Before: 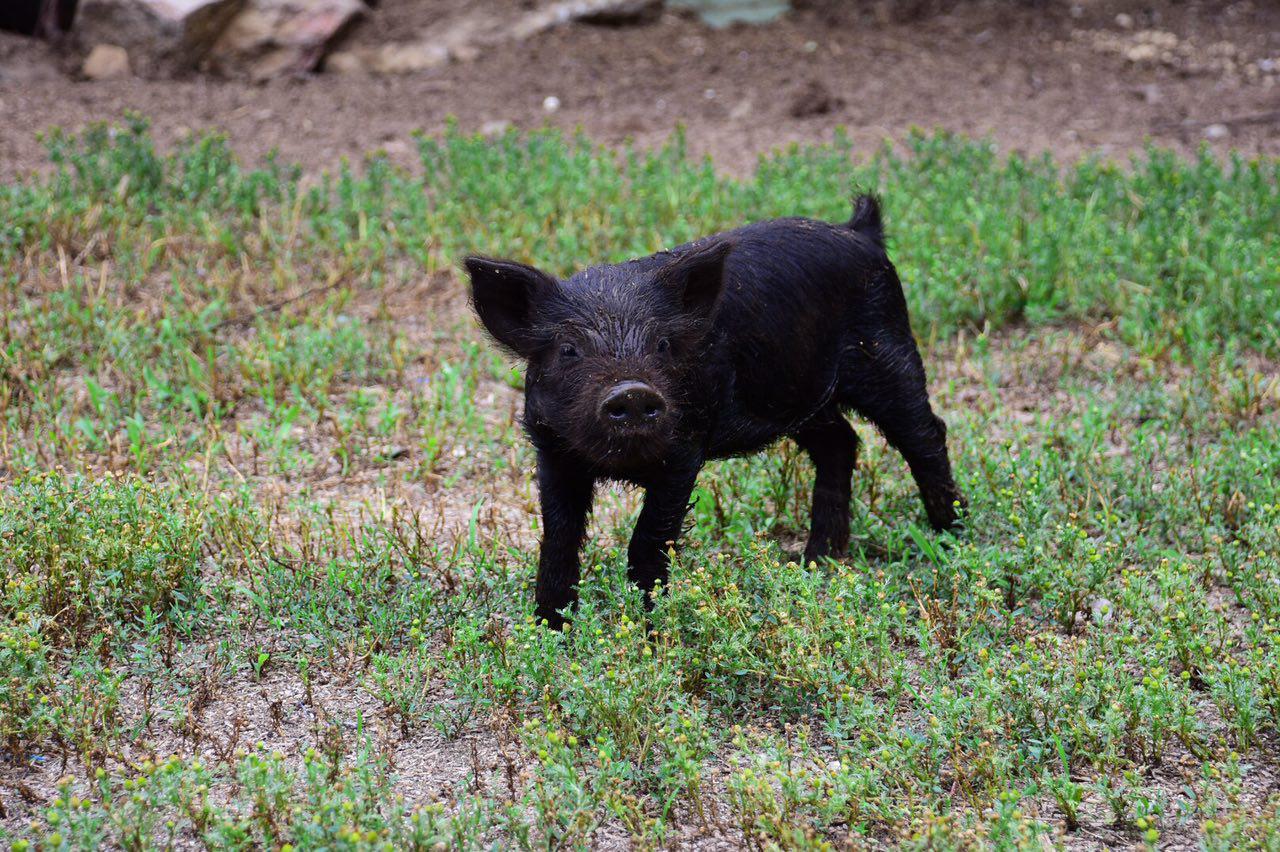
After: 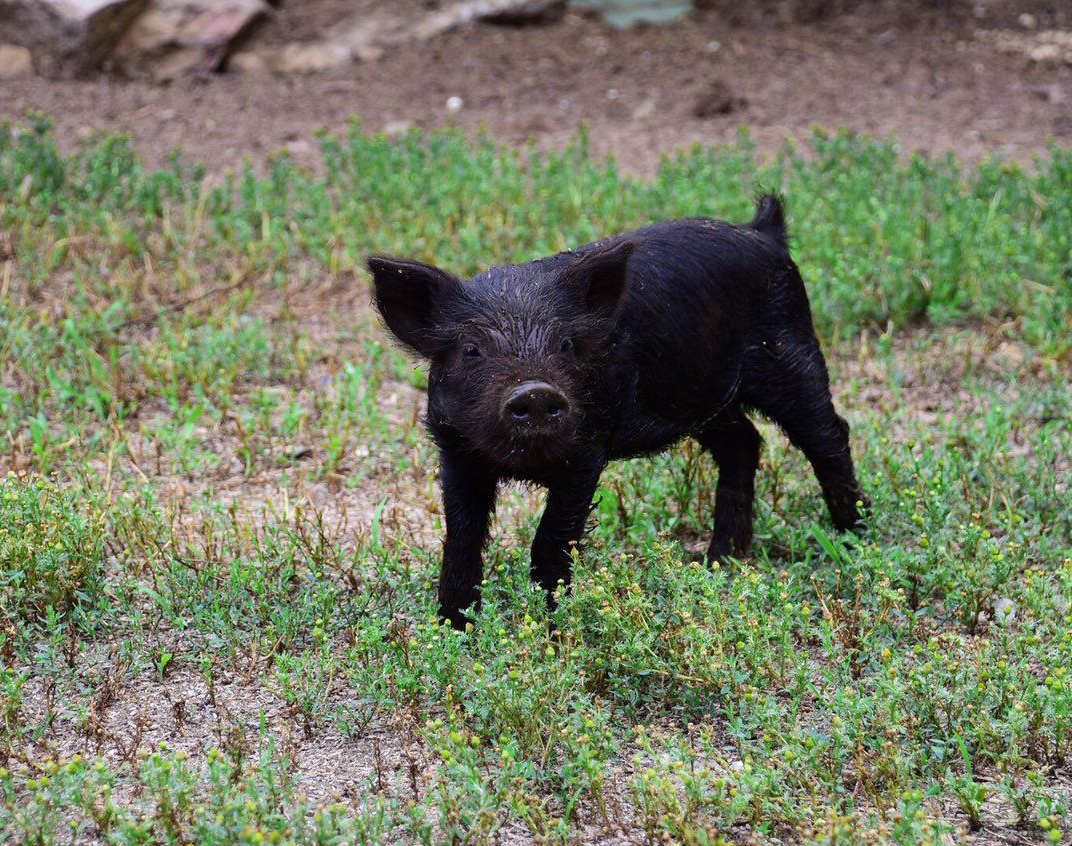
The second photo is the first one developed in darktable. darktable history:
crop: left 7.598%, right 7.873%
